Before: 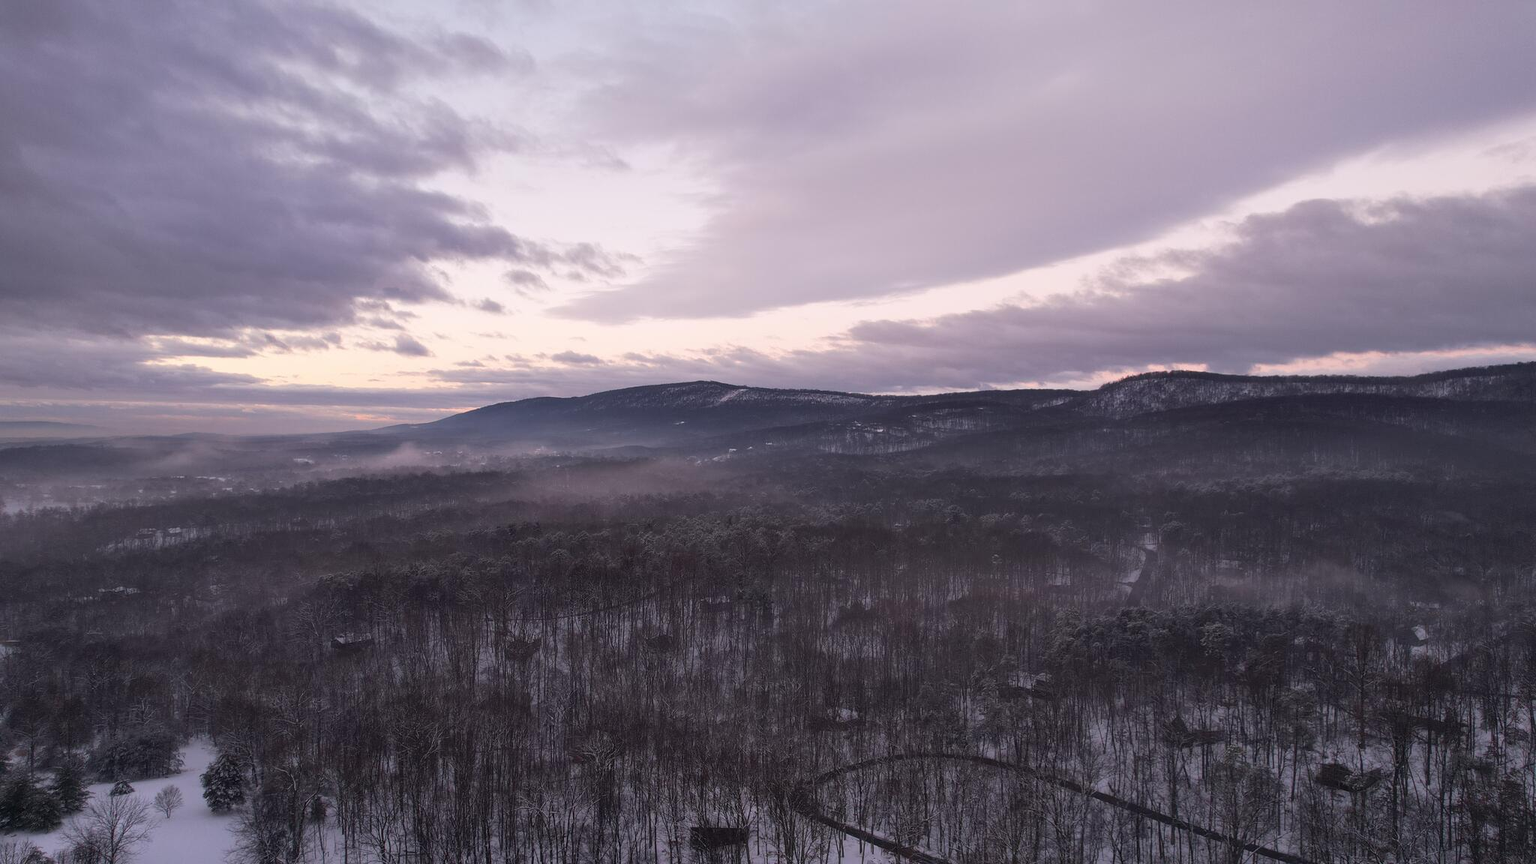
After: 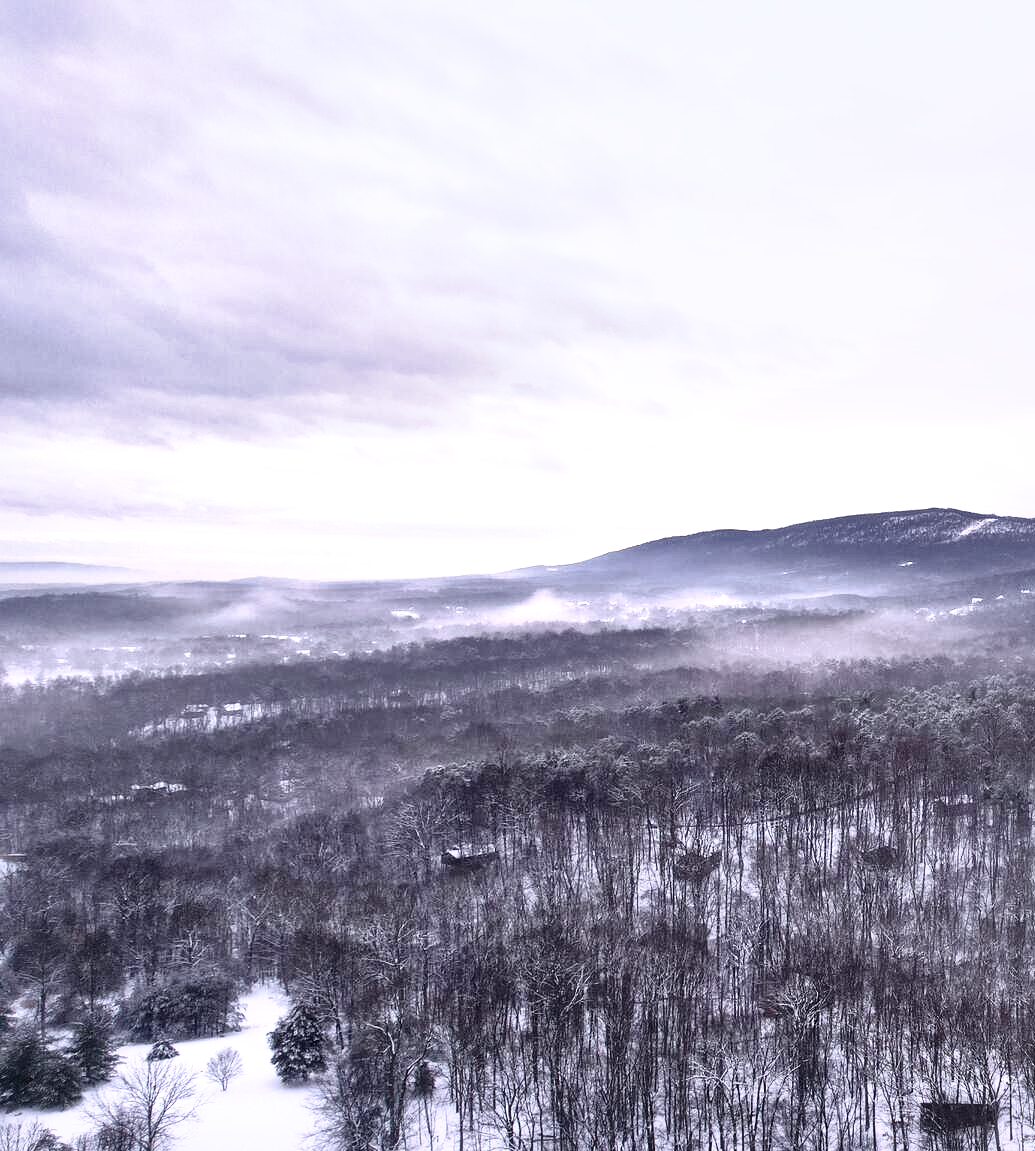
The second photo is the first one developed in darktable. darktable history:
contrast brightness saturation: contrast 0.428, brightness 0.556, saturation -0.186
exposure: exposure 0.525 EV, compensate highlight preservation false
crop and rotate: left 0.025%, top 0%, right 49.41%
tone curve: curves: ch0 [(0.003, 0.029) (0.037, 0.036) (0.149, 0.117) (0.297, 0.318) (0.422, 0.474) (0.531, 0.6) (0.743, 0.809) (0.889, 0.941) (1, 0.98)]; ch1 [(0, 0) (0.305, 0.325) (0.453, 0.437) (0.482, 0.479) (0.501, 0.5) (0.506, 0.503) (0.564, 0.578) (0.587, 0.625) (0.666, 0.727) (1, 1)]; ch2 [(0, 0) (0.323, 0.277) (0.408, 0.399) (0.45, 0.48) (0.499, 0.502) (0.512, 0.523) (0.57, 0.595) (0.653, 0.671) (0.768, 0.744) (1, 1)], preserve colors none
local contrast: mode bilateral grid, contrast 69, coarseness 76, detail 180%, midtone range 0.2
color calibration: illuminant as shot in camera, x 0.37, y 0.382, temperature 4316.45 K
